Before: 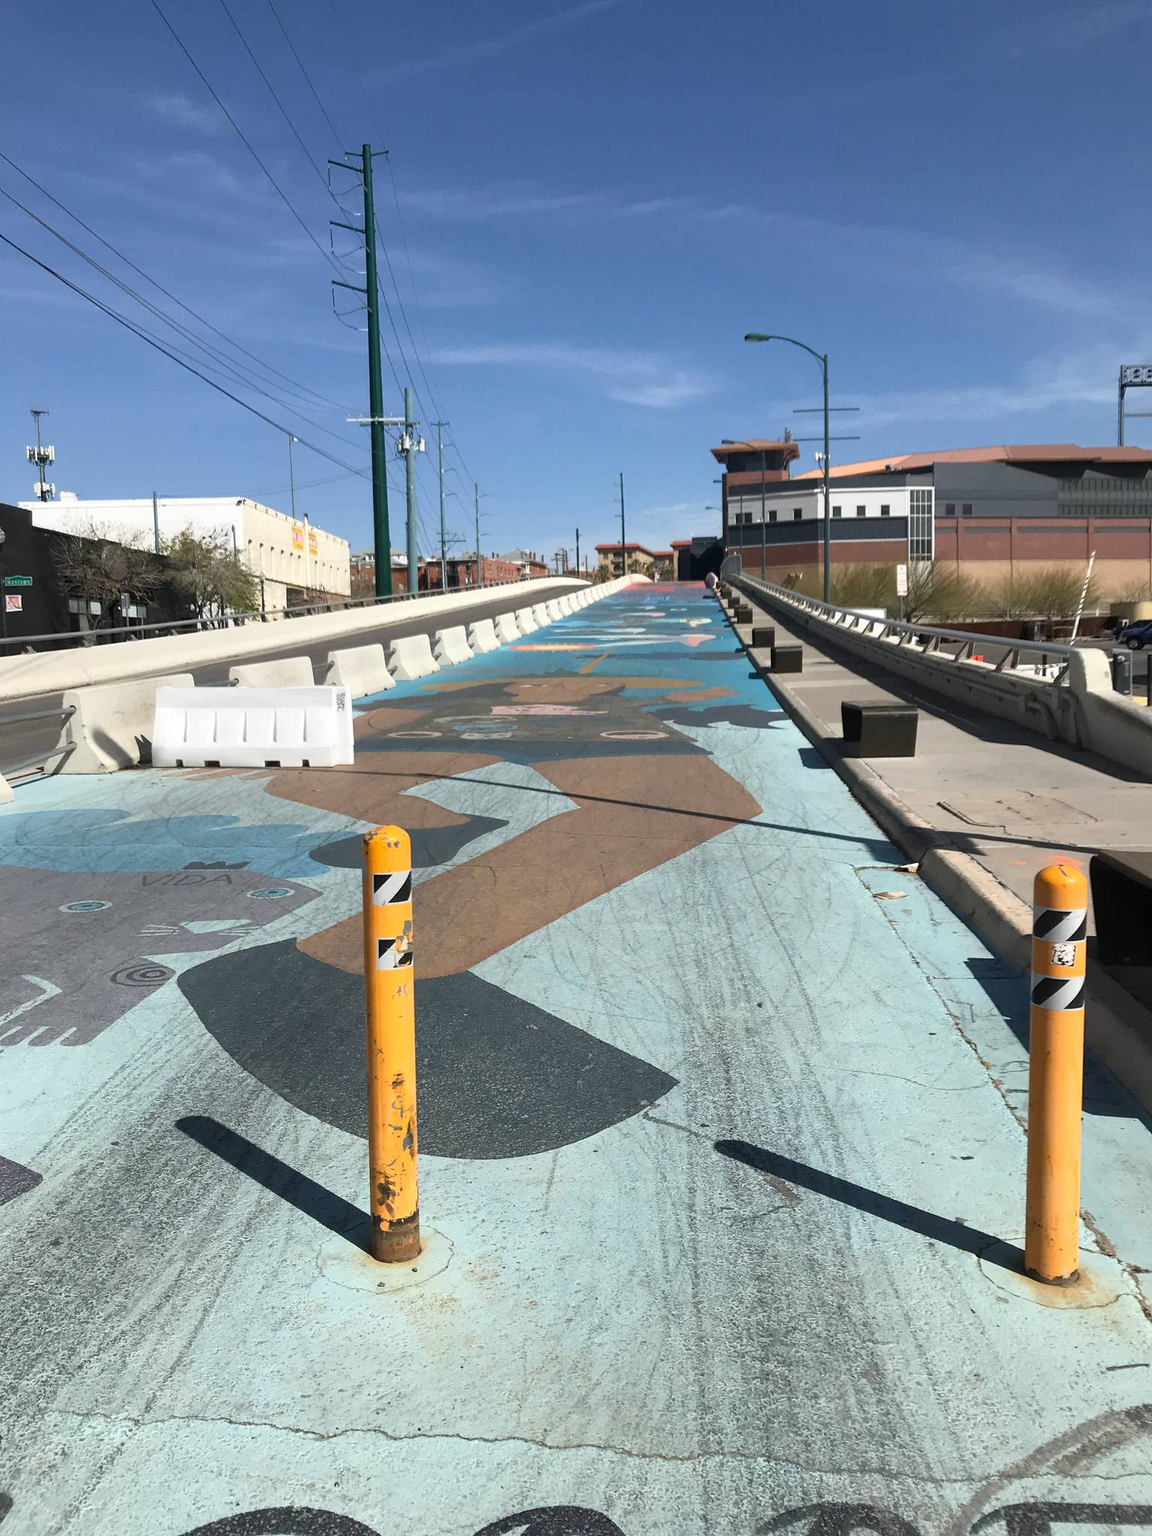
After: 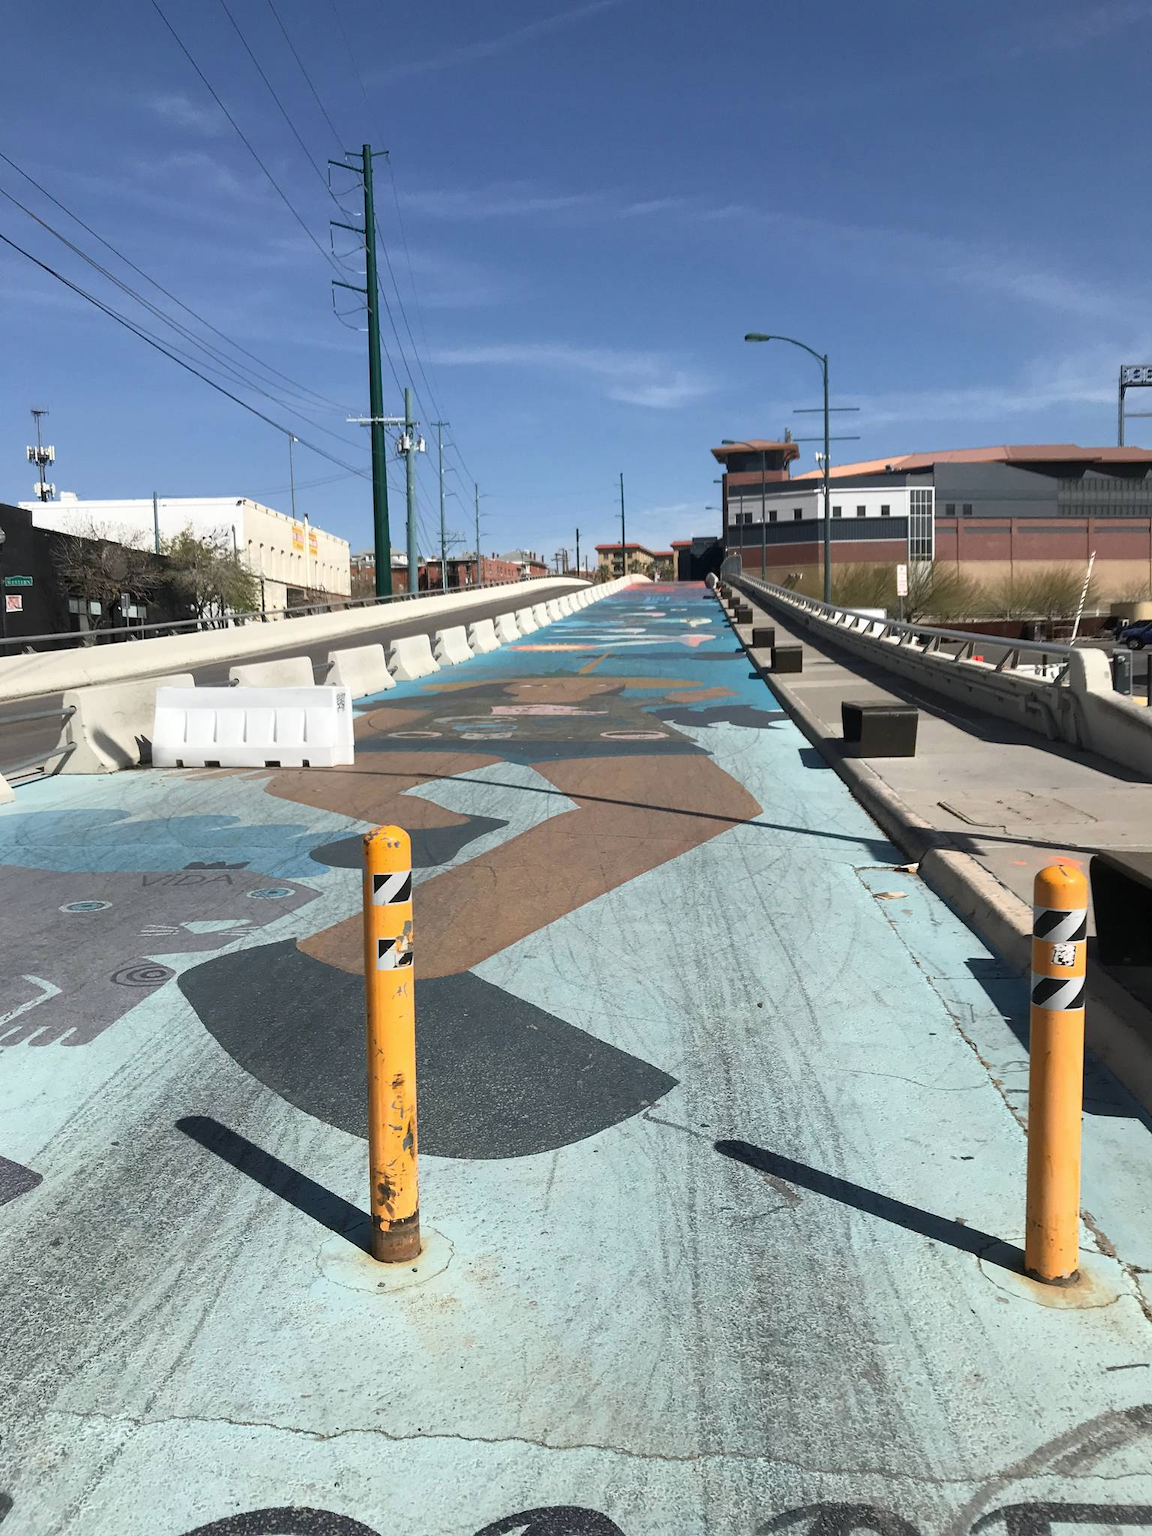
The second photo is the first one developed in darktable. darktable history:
contrast brightness saturation: saturation -0.052
color correction: highlights b* -0.056
